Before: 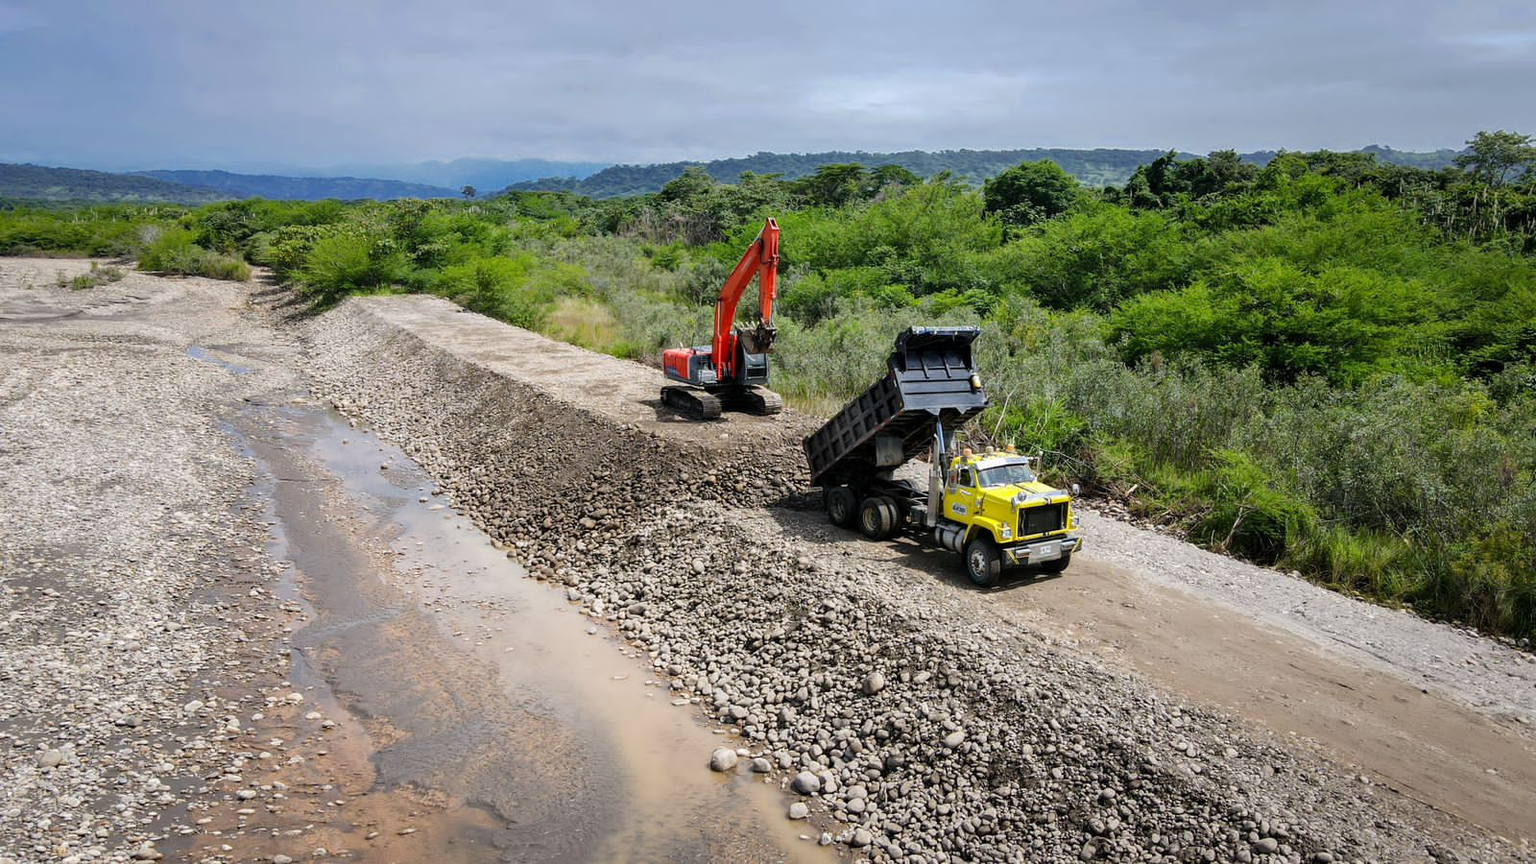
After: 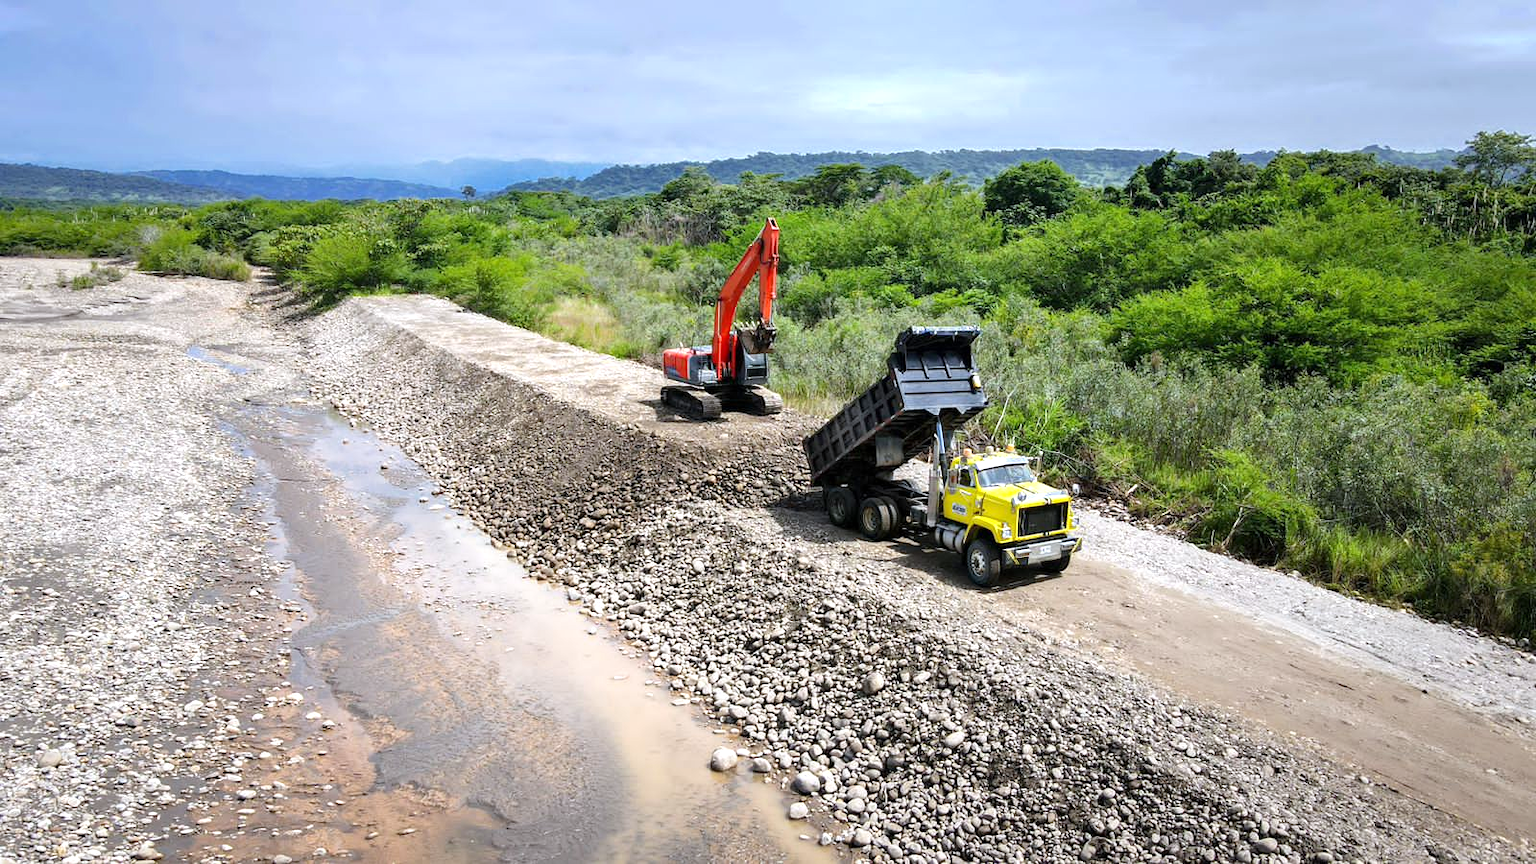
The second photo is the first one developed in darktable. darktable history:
white balance: red 0.98, blue 1.034
exposure: exposure 0.6 EV, compensate highlight preservation false
